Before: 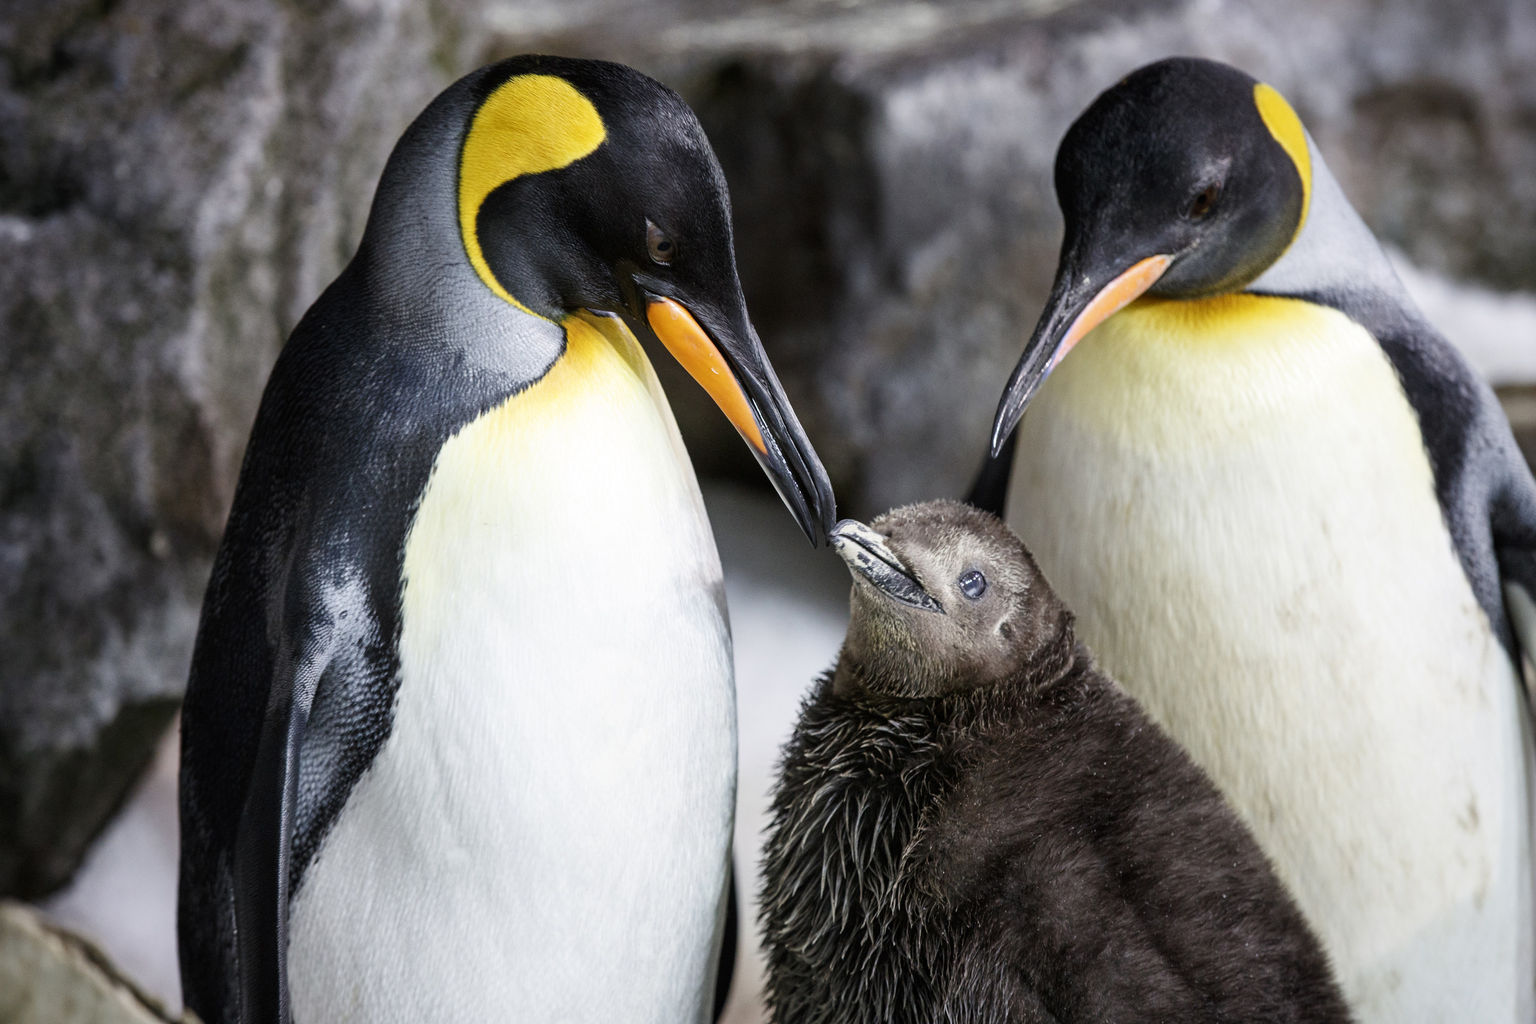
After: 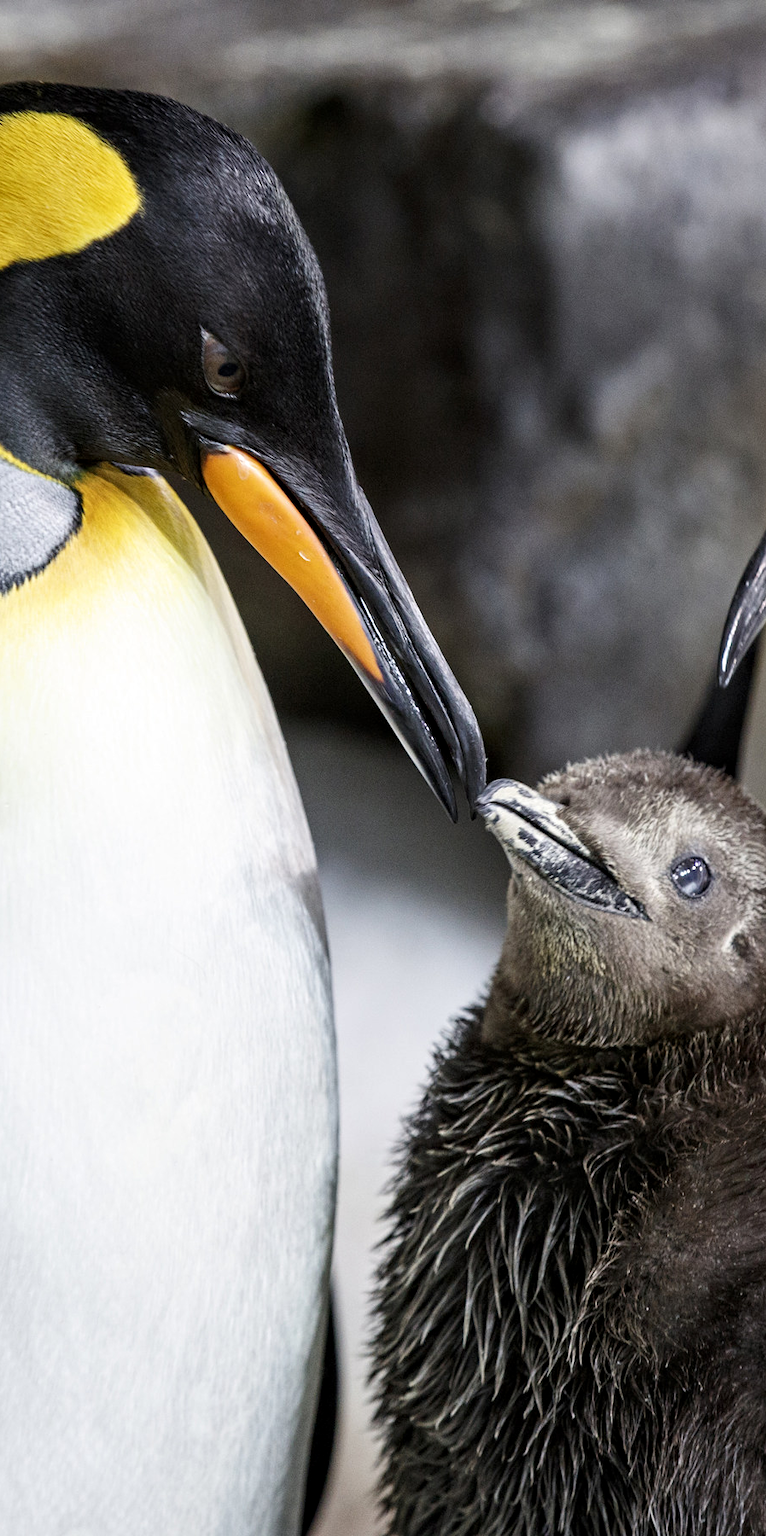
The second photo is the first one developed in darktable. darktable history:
contrast equalizer: y [[0.5, 0.501, 0.532, 0.538, 0.54, 0.541], [0.5 ×6], [0.5 ×6], [0 ×6], [0 ×6]]
crop: left 33.36%, right 33.36%
